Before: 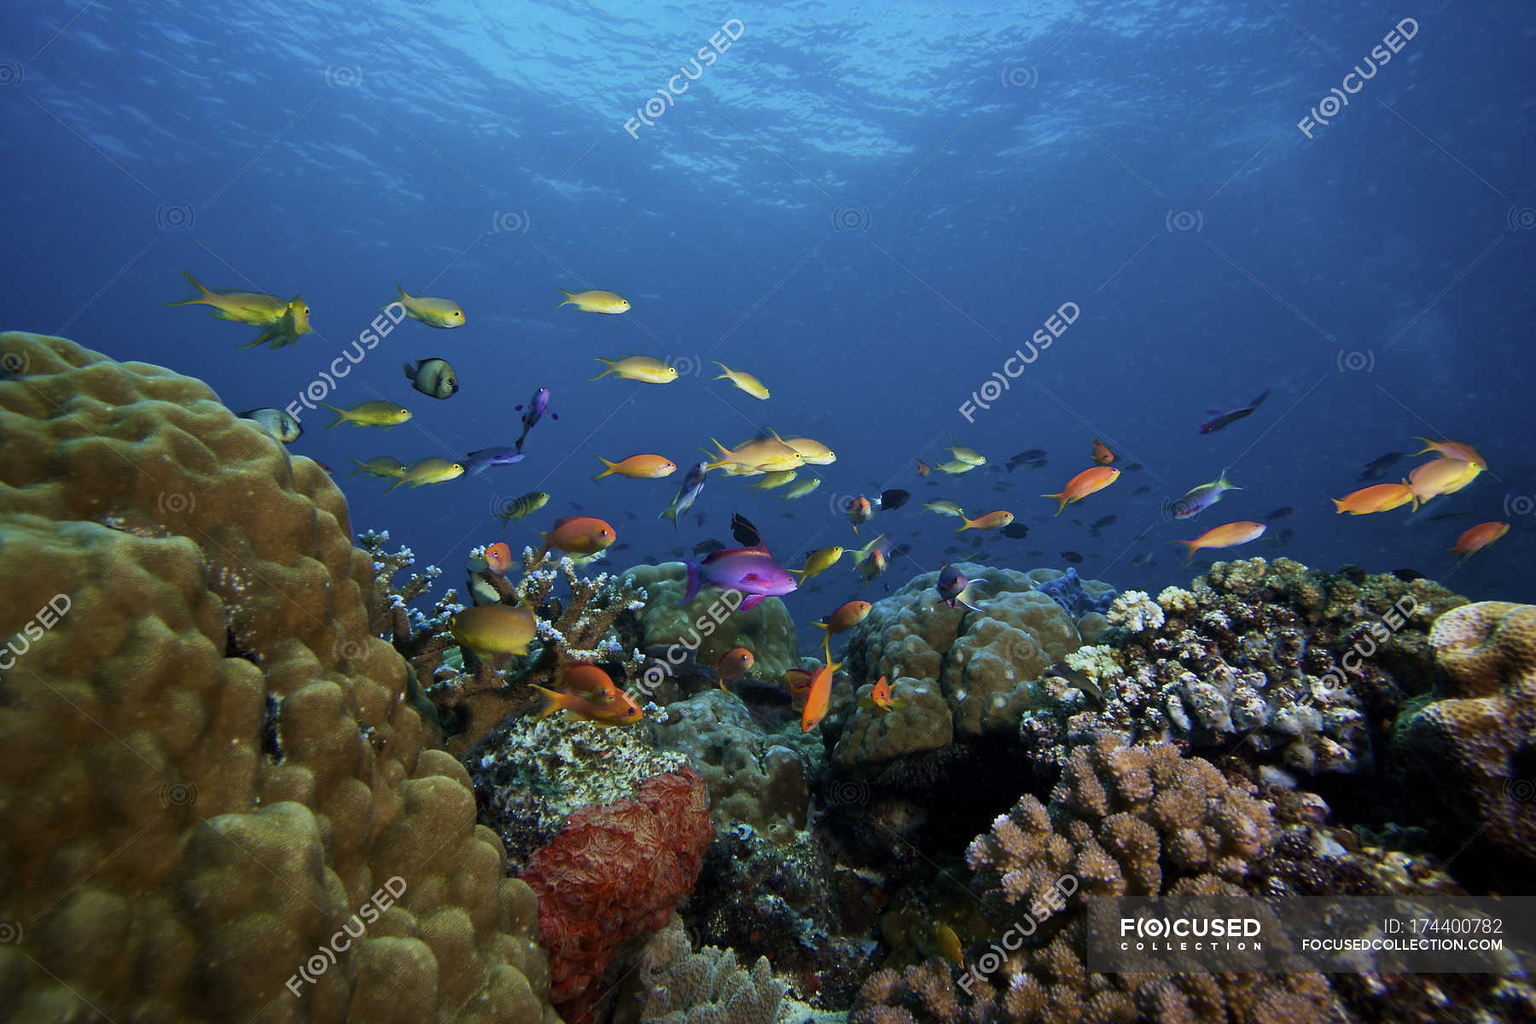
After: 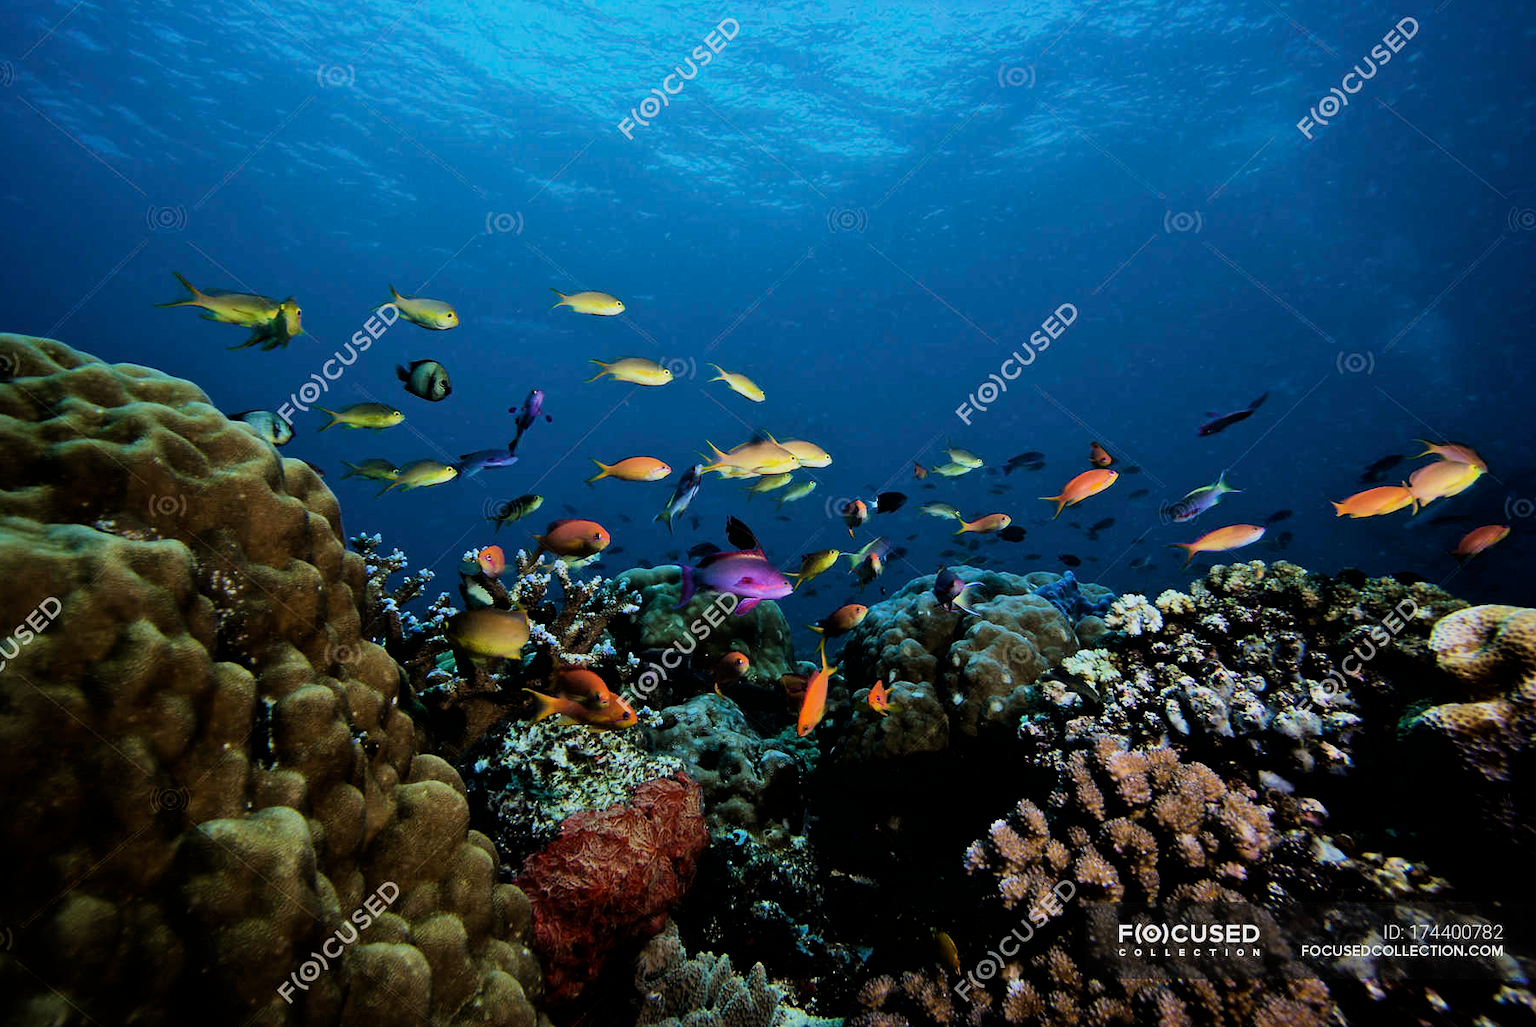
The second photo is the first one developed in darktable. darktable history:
filmic rgb: black relative exposure -5.02 EV, white relative exposure 3.95 EV, hardness 2.88, contrast 1.483
crop and rotate: left 0.699%, top 0.139%, bottom 0.276%
